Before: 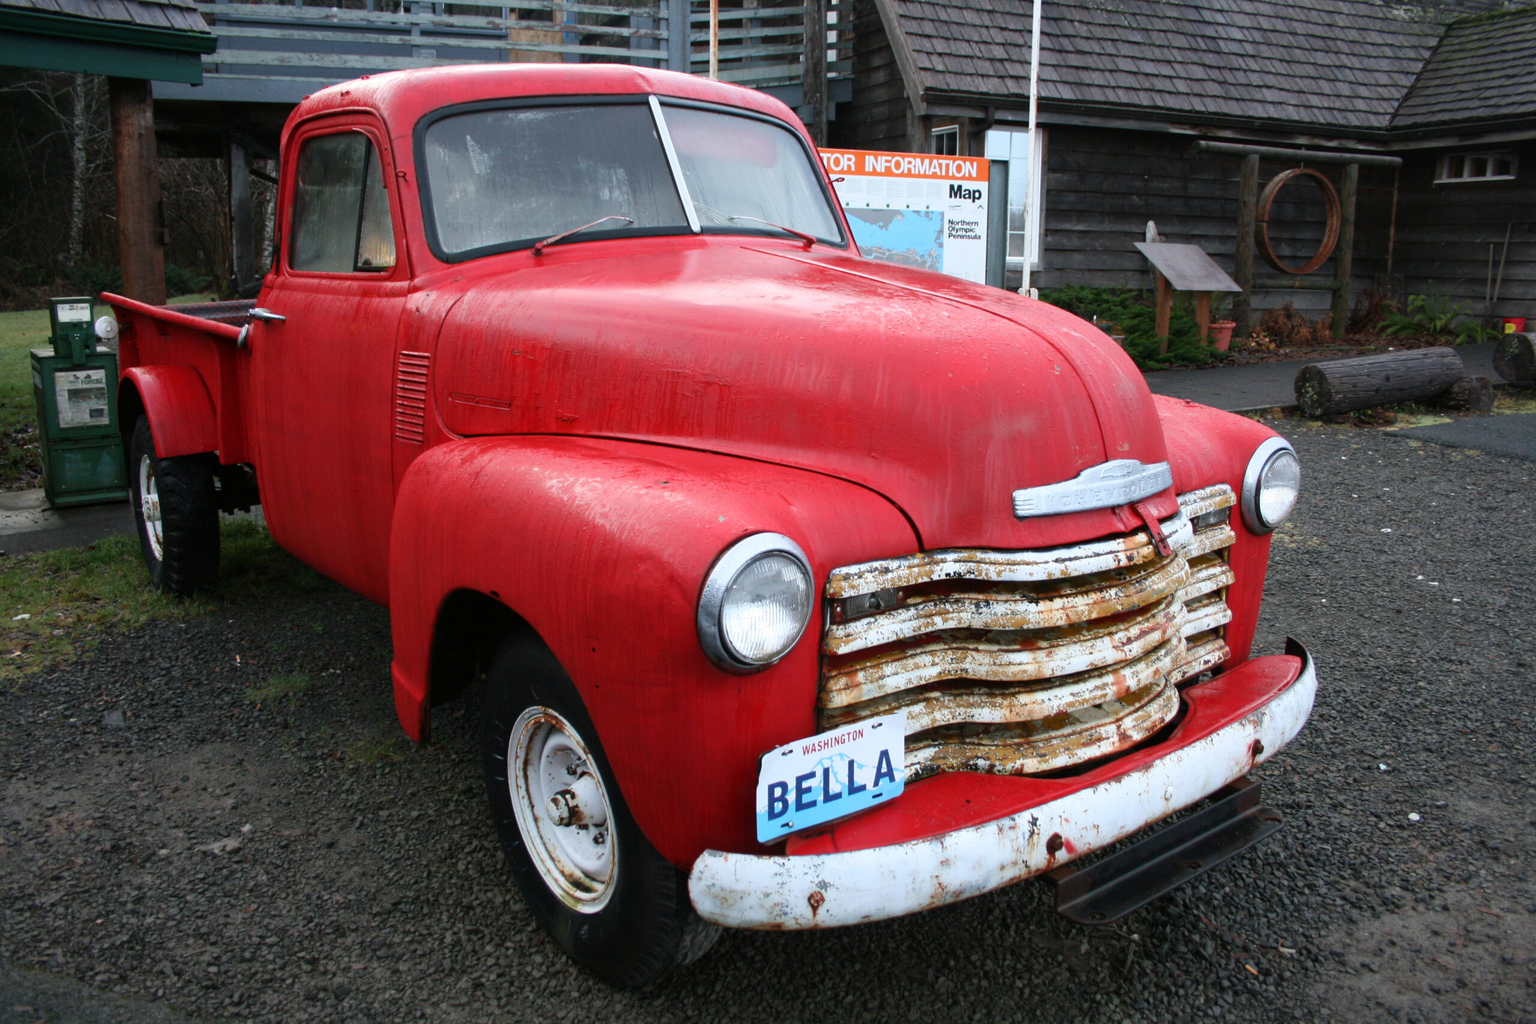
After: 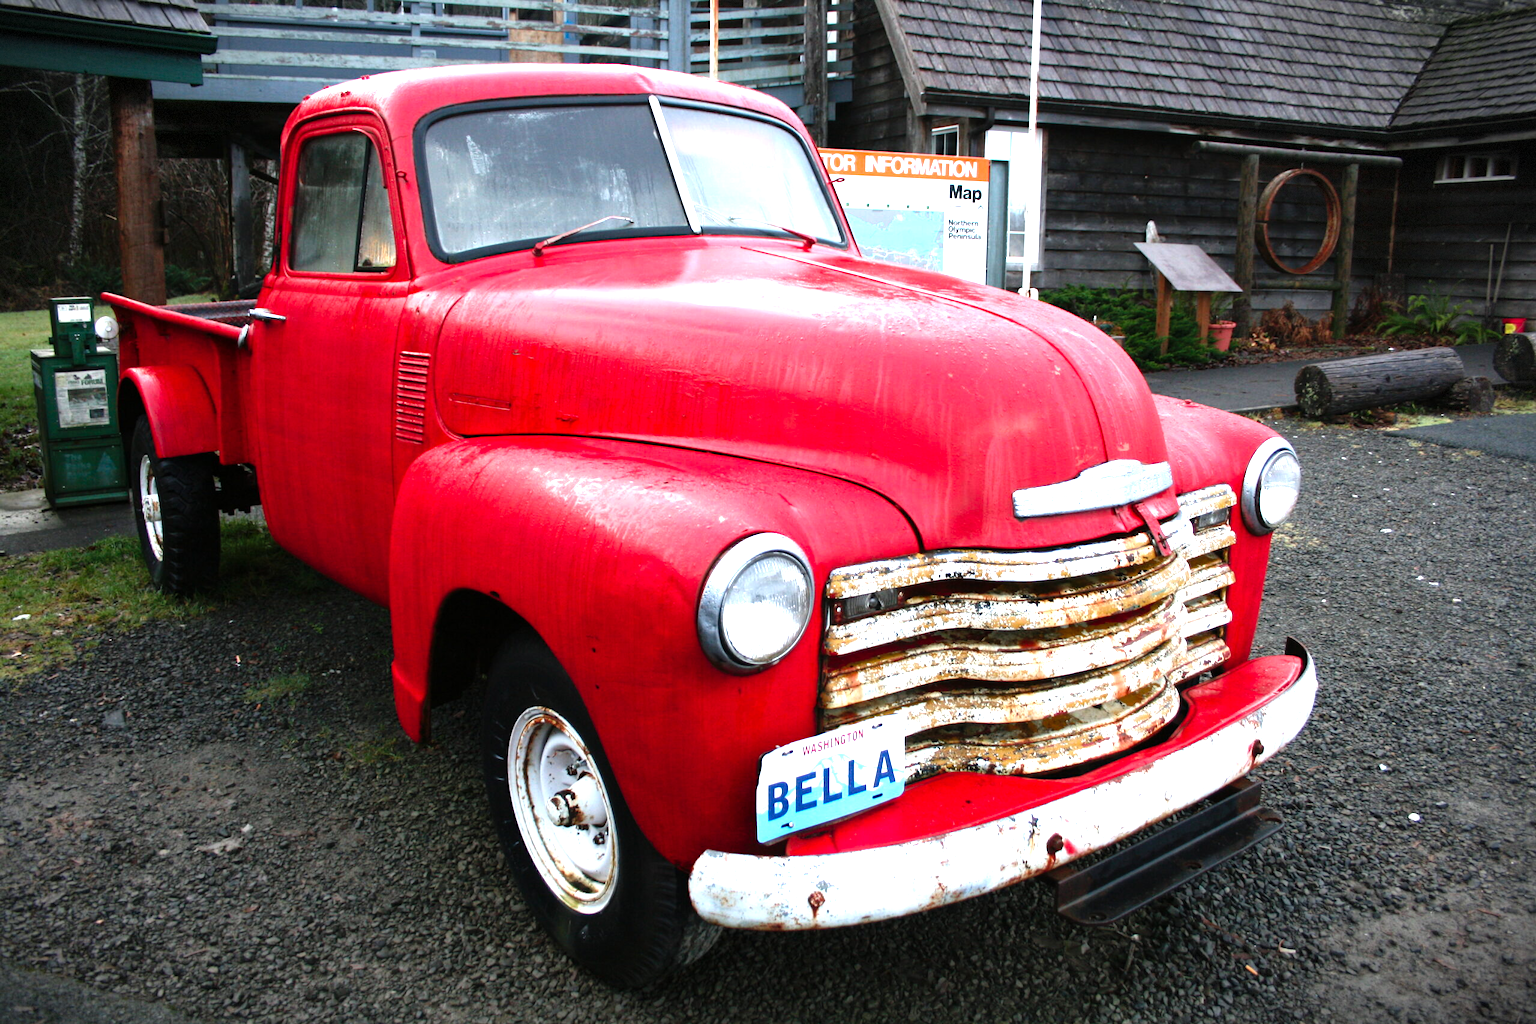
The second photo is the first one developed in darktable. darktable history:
vignetting: fall-off start 99.41%, center (-0.076, 0.066), width/height ratio 1.304, dithering 8-bit output
exposure: exposure -0.916 EV, compensate exposure bias true, compensate highlight preservation false
levels: levels [0, 0.281, 0.562]
